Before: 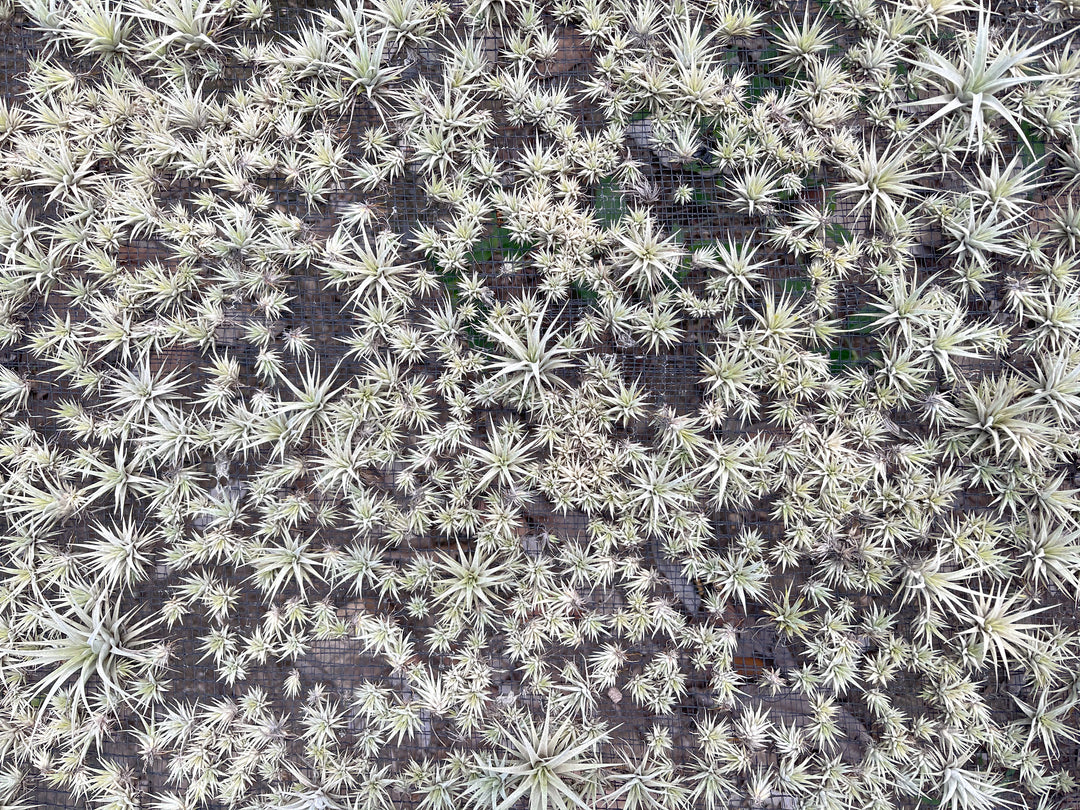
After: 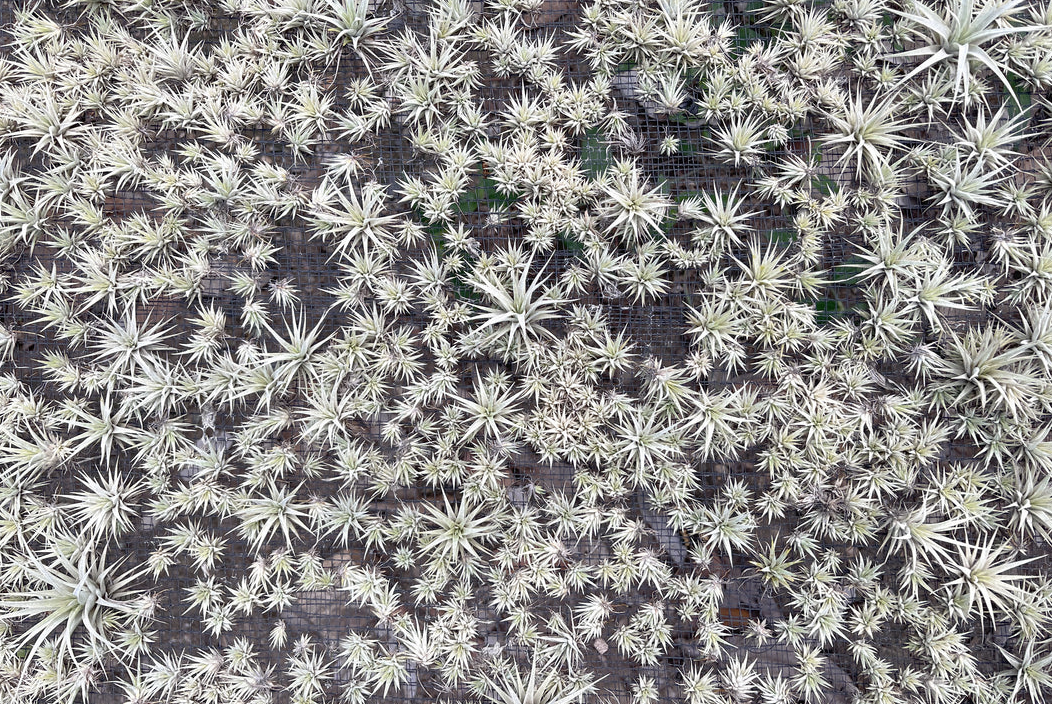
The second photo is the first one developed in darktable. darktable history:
color correction: highlights b* -0.012, saturation 0.845
contrast equalizer: octaves 7, y [[0.5, 0.5, 0.472, 0.5, 0.5, 0.5], [0.5 ×6], [0.5 ×6], [0 ×6], [0 ×6]], mix 0.15
crop: left 1.316%, top 6.1%, right 1.256%, bottom 6.918%
